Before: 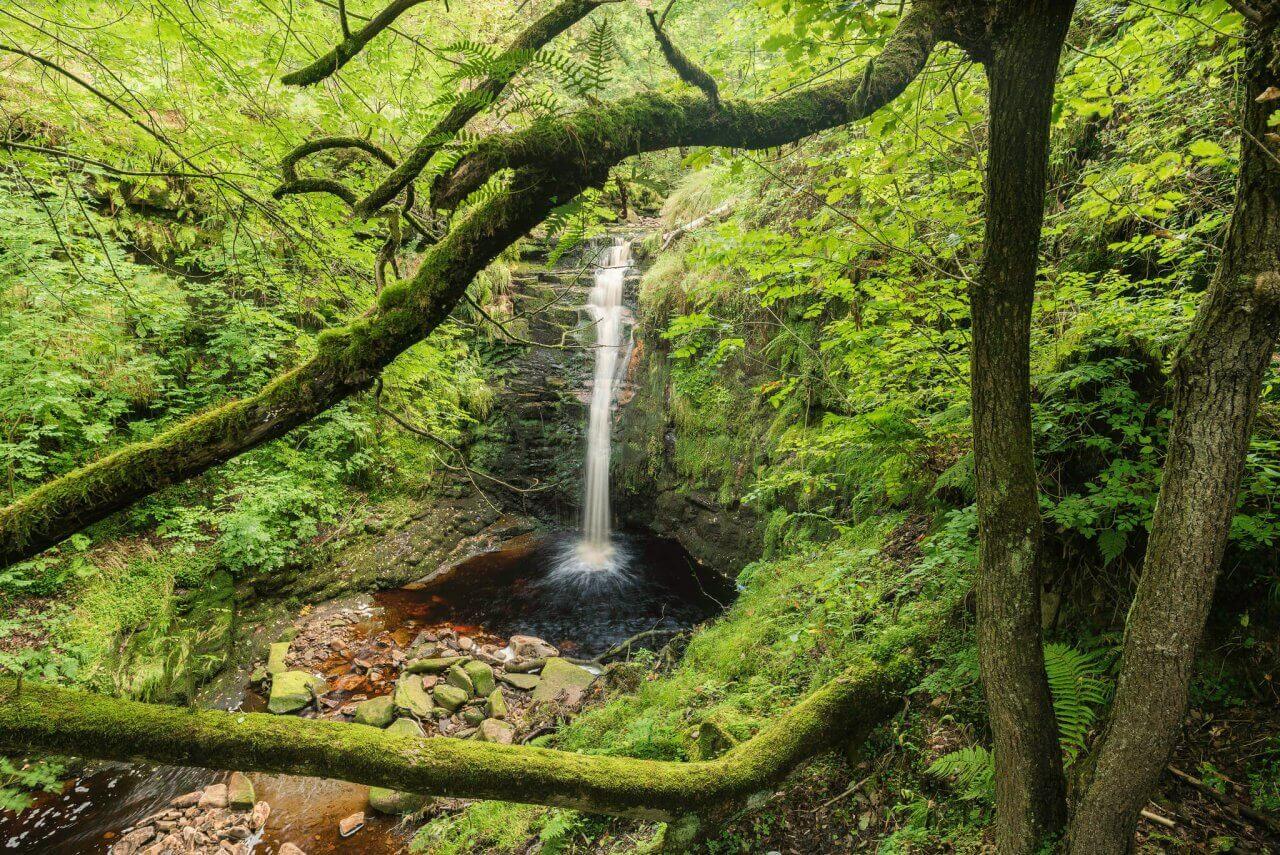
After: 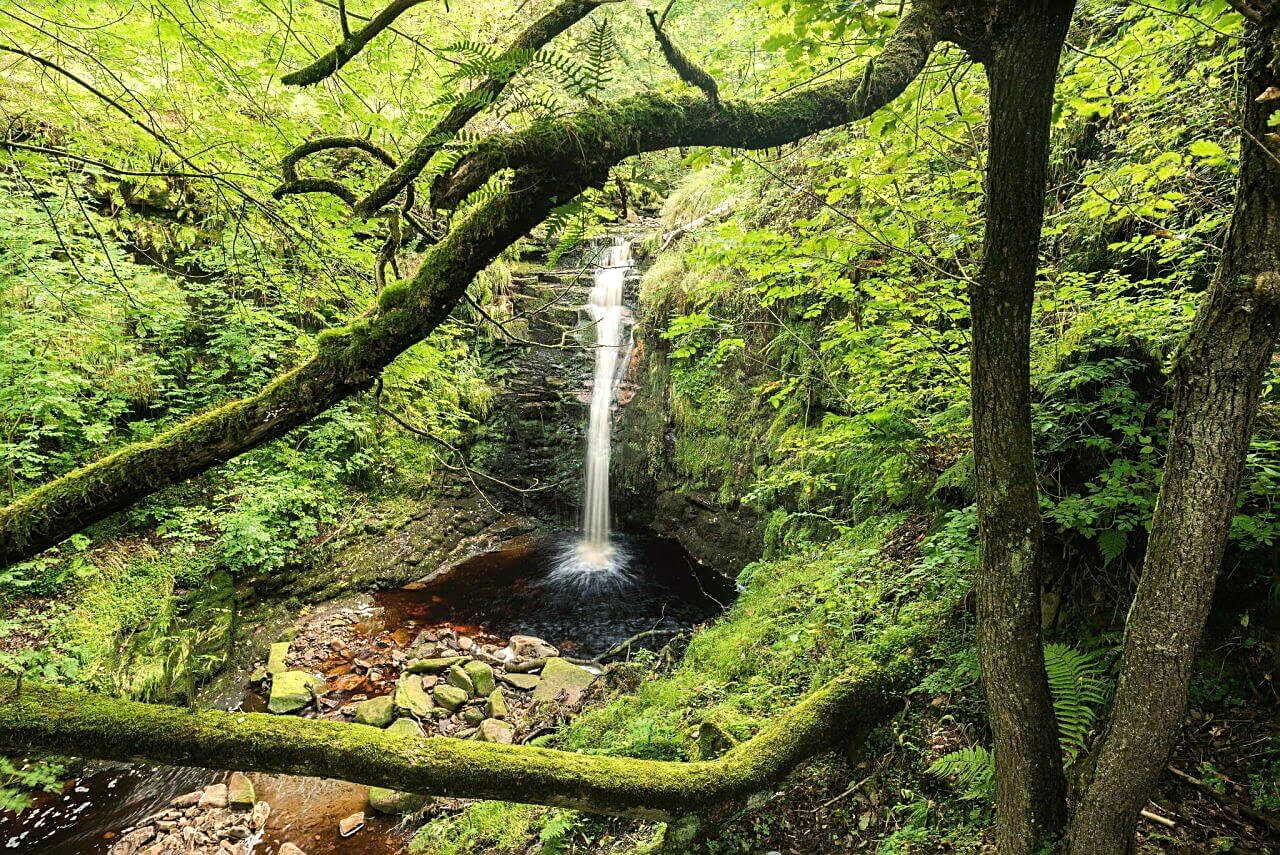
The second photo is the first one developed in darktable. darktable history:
tone equalizer: -8 EV -0.401 EV, -7 EV -0.405 EV, -6 EV -0.357 EV, -5 EV -0.251 EV, -3 EV 0.207 EV, -2 EV 0.338 EV, -1 EV 0.405 EV, +0 EV 0.42 EV, edges refinement/feathering 500, mask exposure compensation -1.57 EV, preserve details no
sharpen: on, module defaults
